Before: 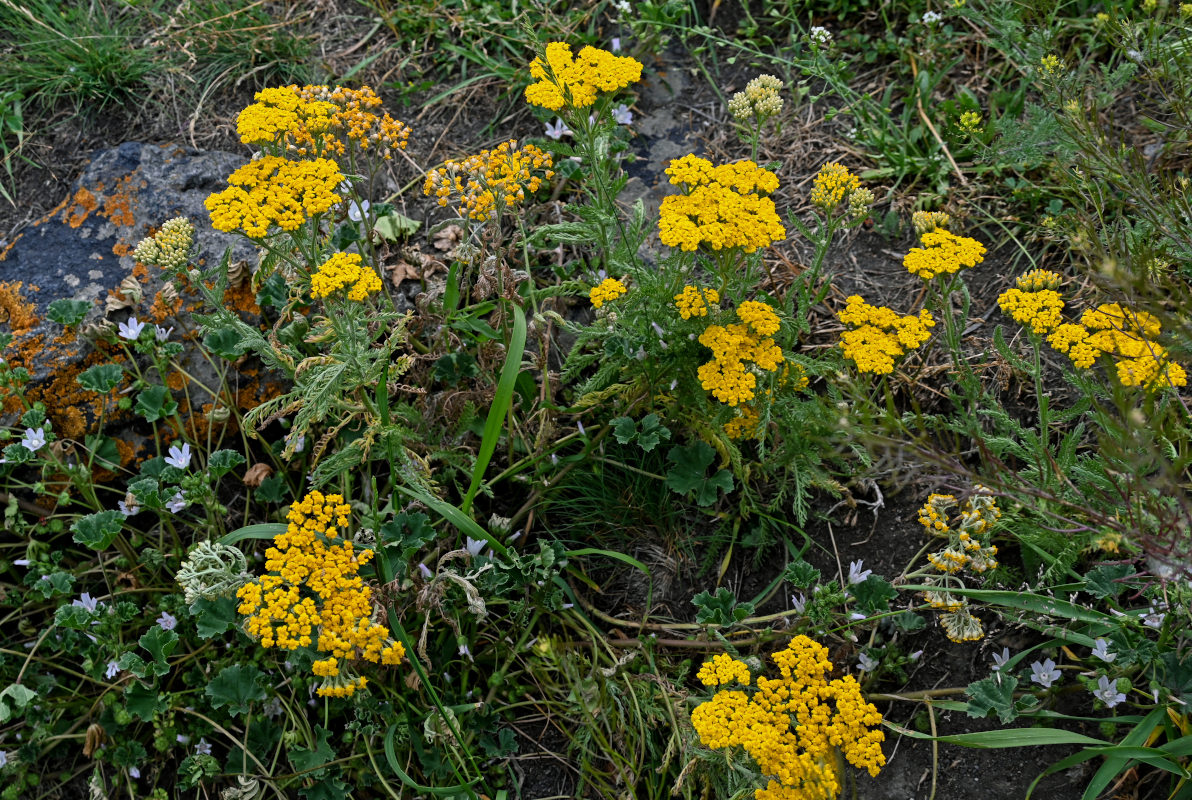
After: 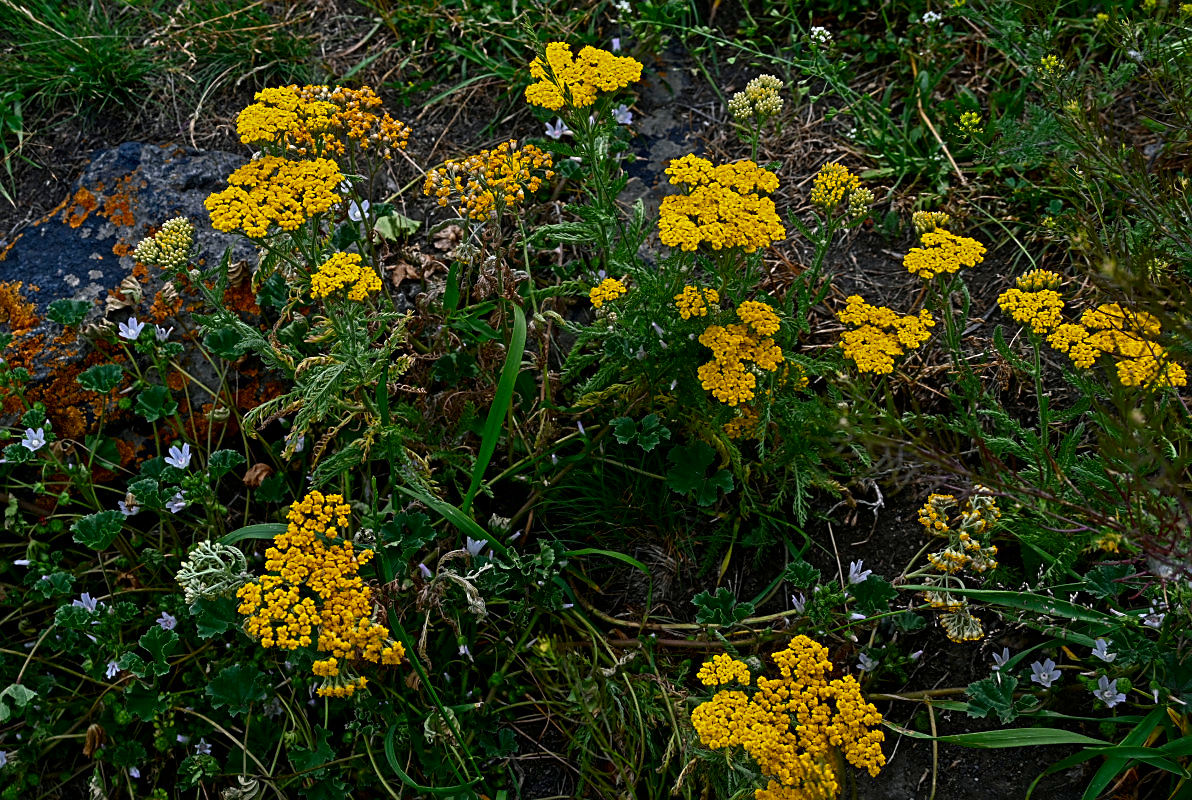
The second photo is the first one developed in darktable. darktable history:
contrast brightness saturation: brightness -0.251, saturation 0.2
sharpen: on, module defaults
